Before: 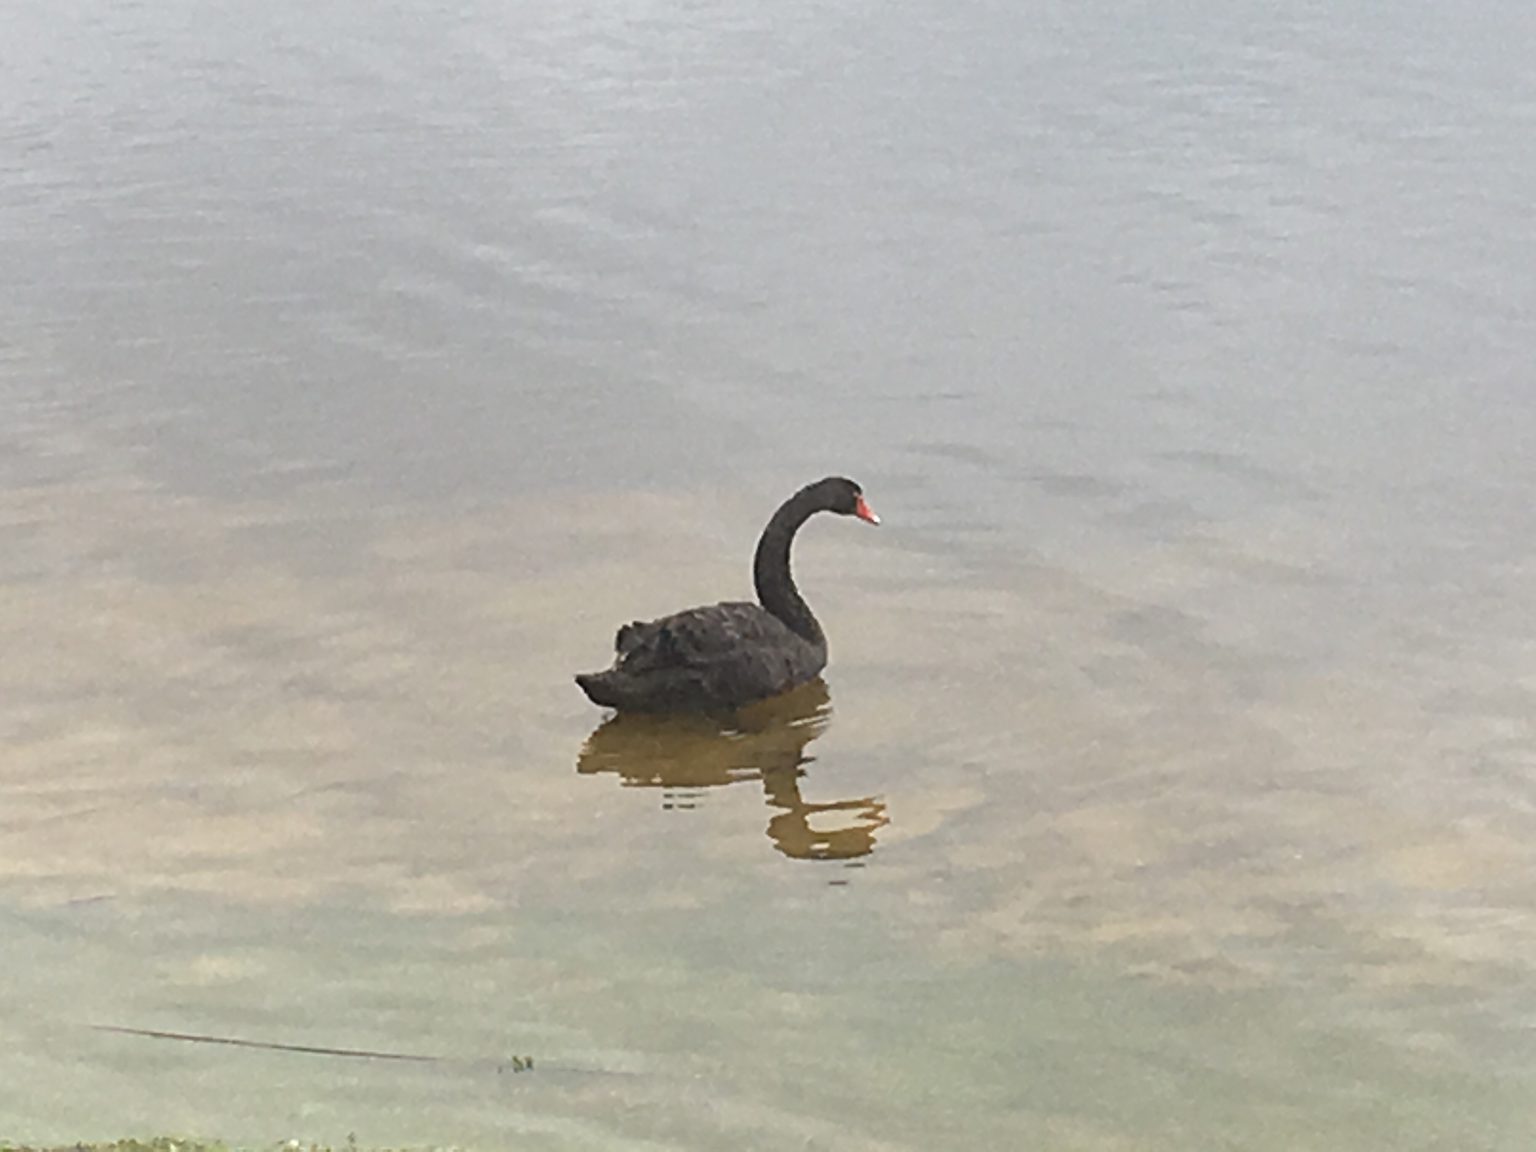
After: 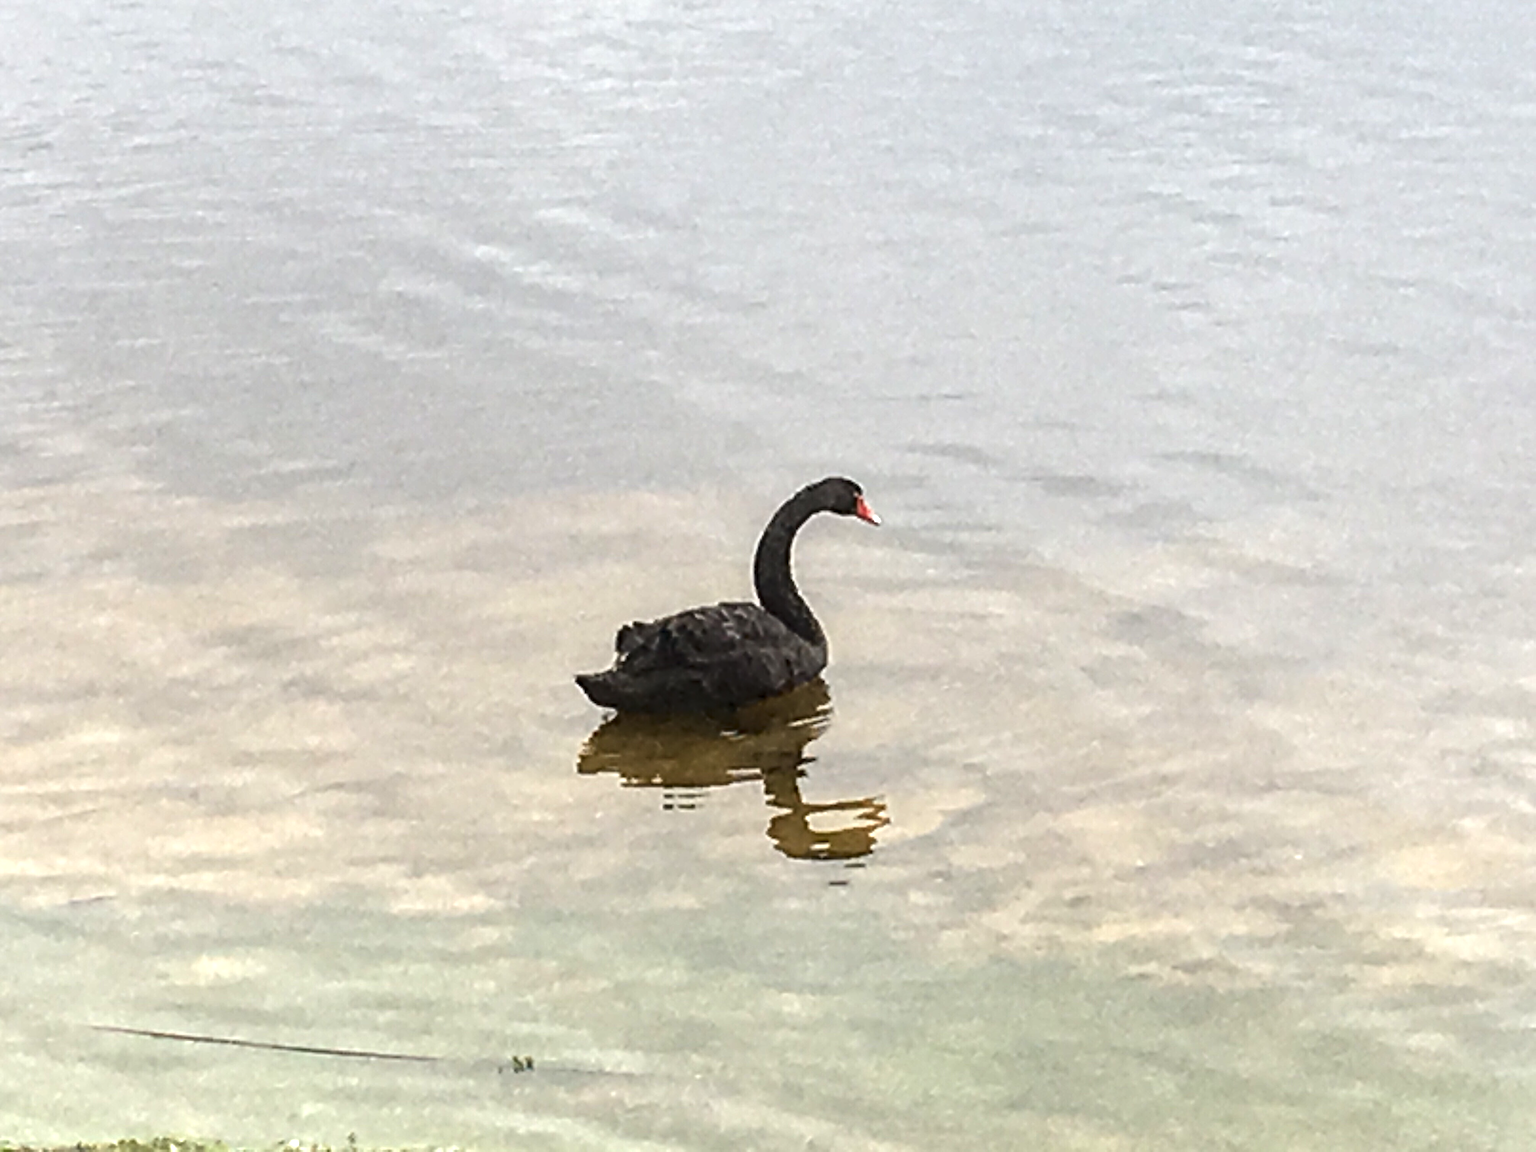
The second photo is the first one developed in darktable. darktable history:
contrast brightness saturation: contrast 0.068, brightness -0.125, saturation 0.05
local contrast: highlights 21%, detail 150%
tone equalizer: -8 EV 0.001 EV, -7 EV -0.001 EV, -6 EV 0.002 EV, -5 EV -0.045 EV, -4 EV -0.154 EV, -3 EV -0.162 EV, -2 EV 0.262 EV, -1 EV 0.706 EV, +0 EV 0.48 EV
